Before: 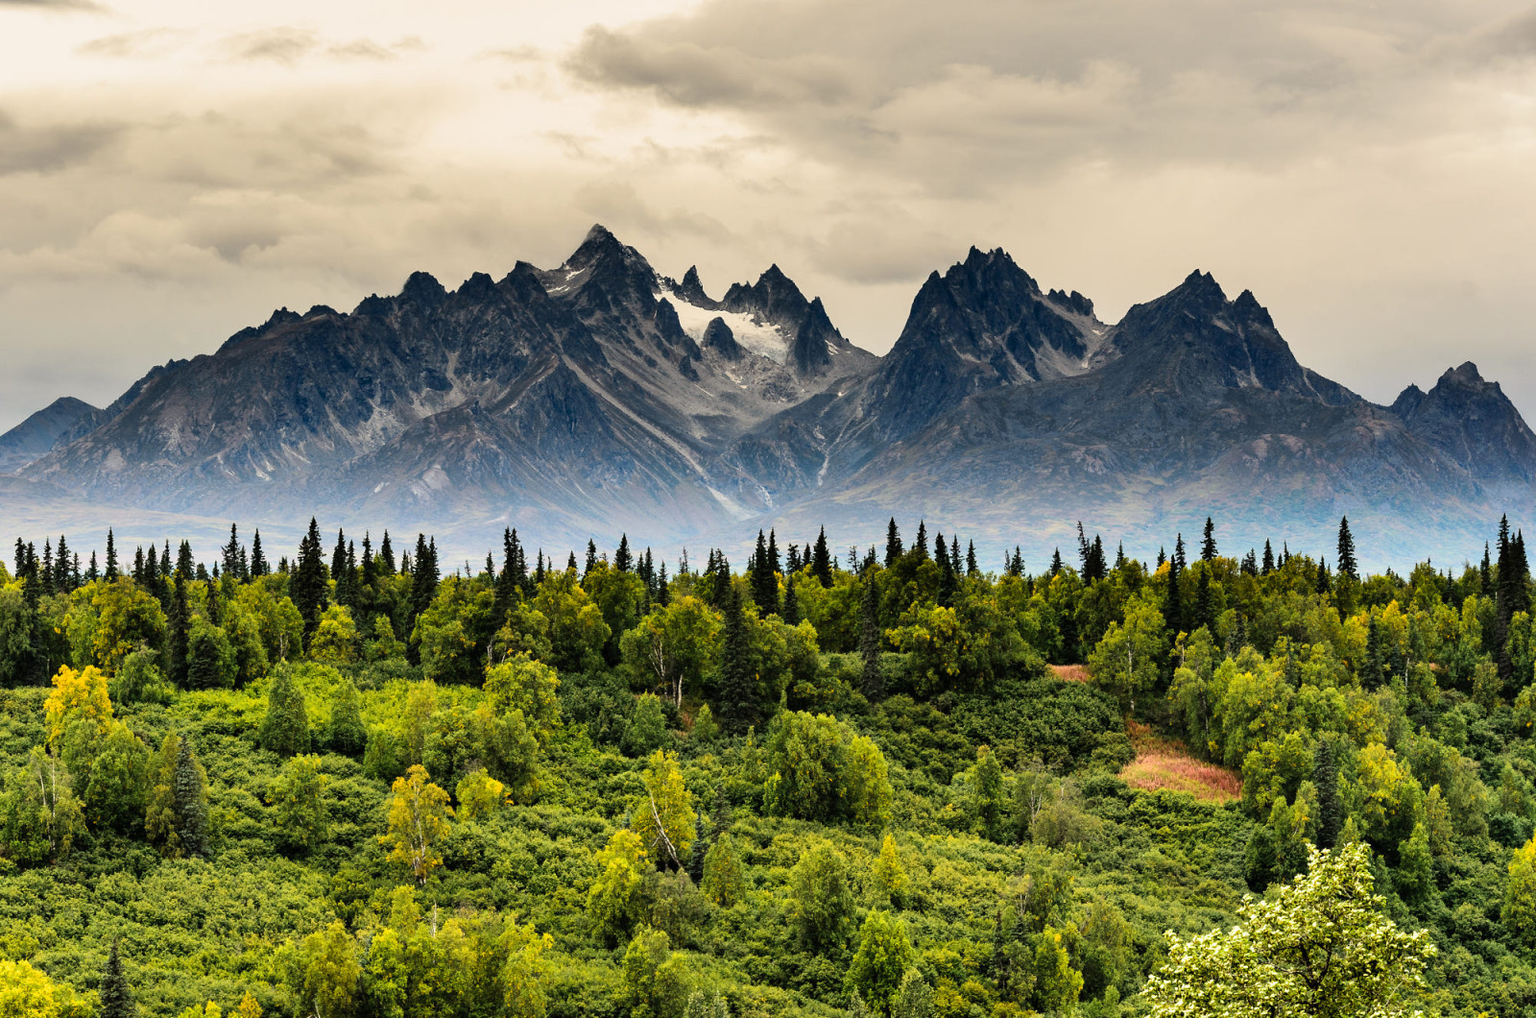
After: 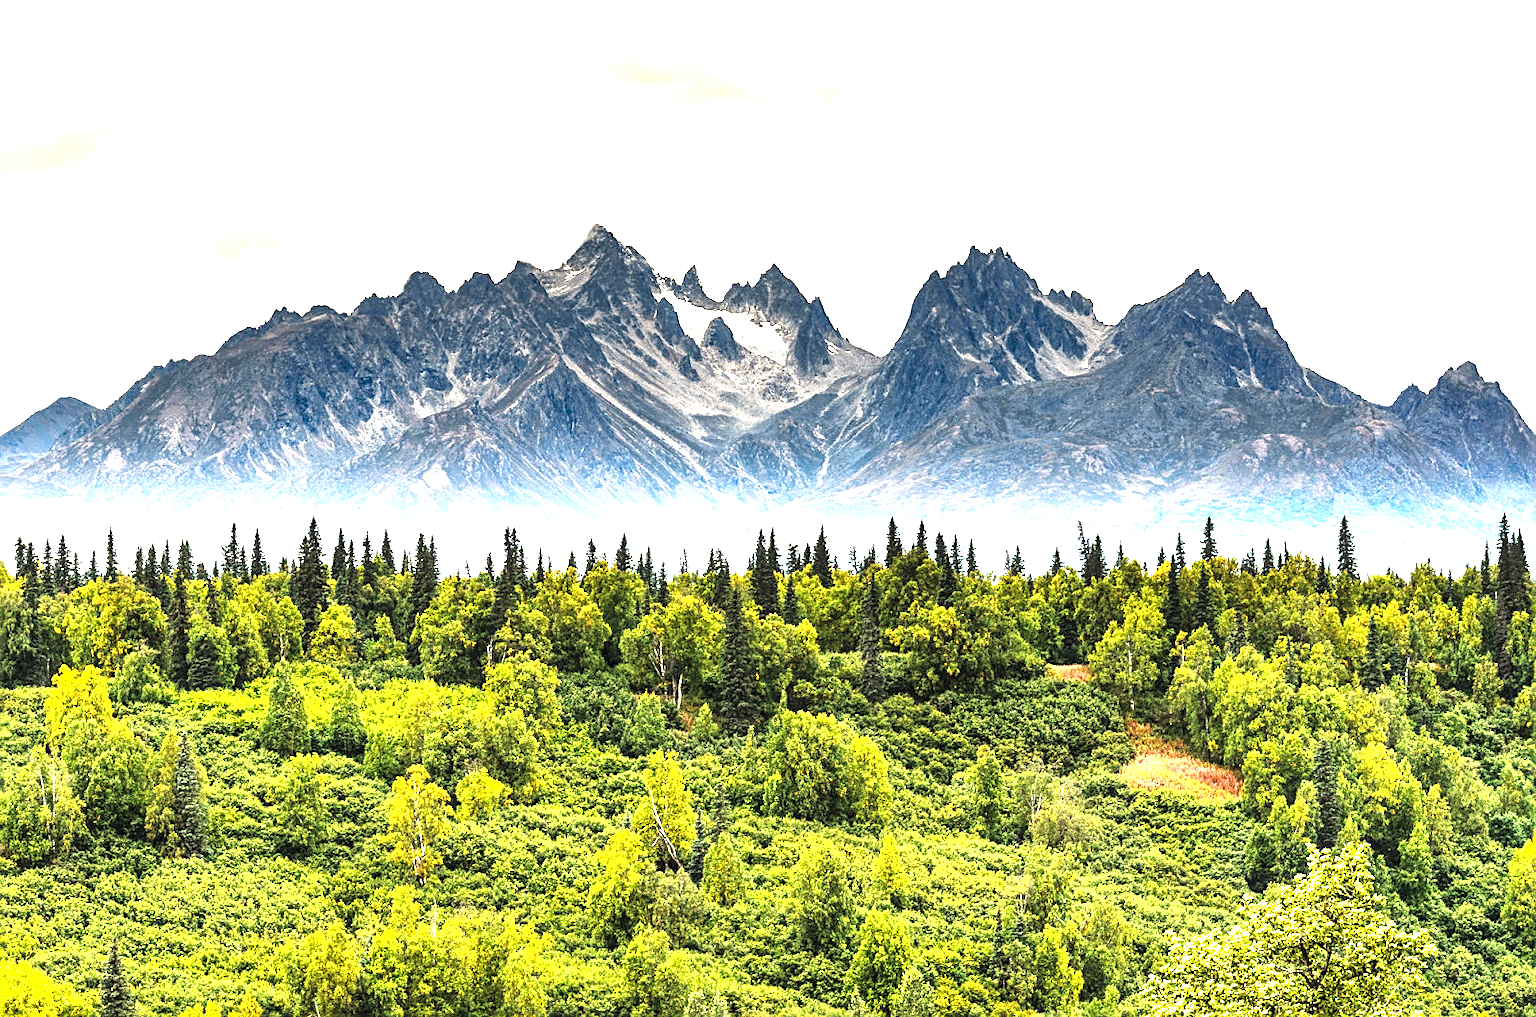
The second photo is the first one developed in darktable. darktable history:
exposure: black level correction 0, exposure 1.671 EV, compensate exposure bias true, compensate highlight preservation false
local contrast: on, module defaults
sharpen: on, module defaults
